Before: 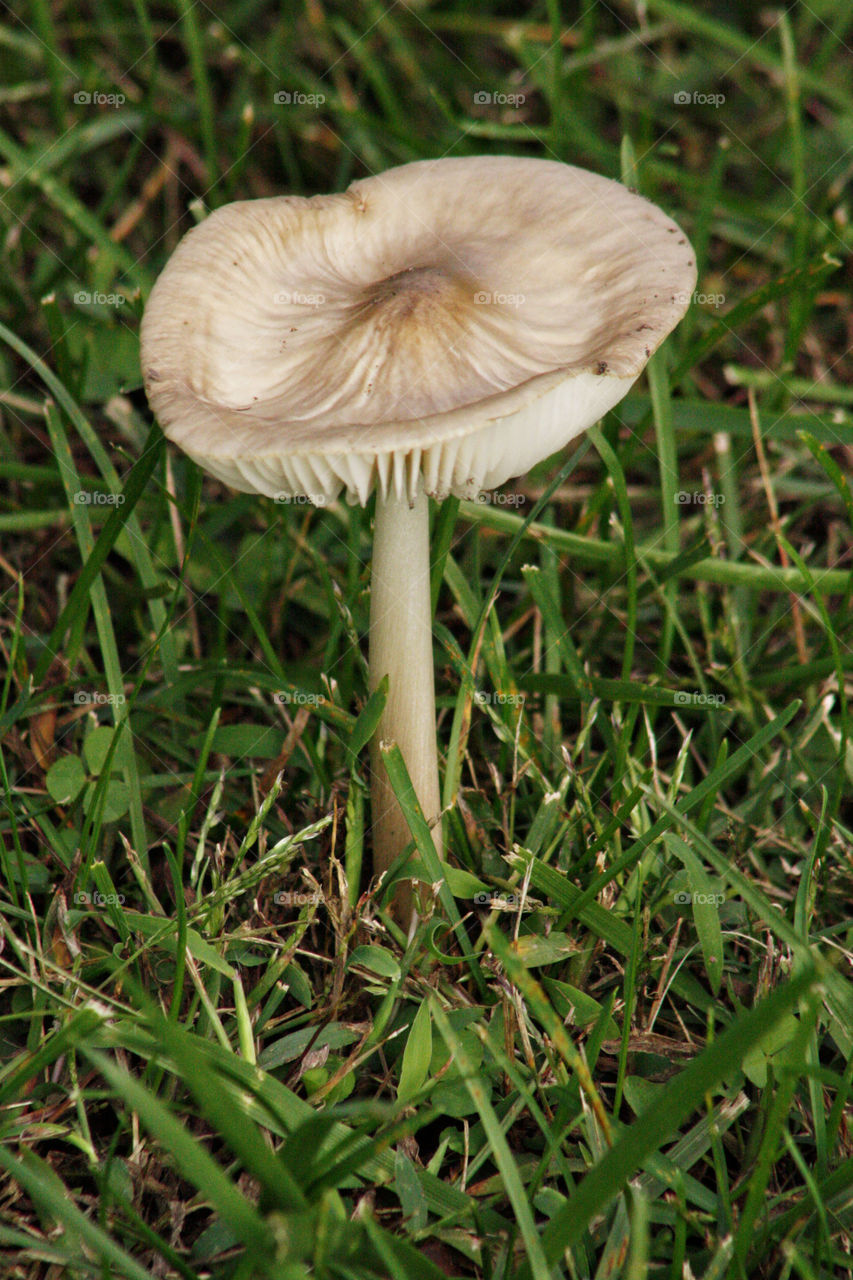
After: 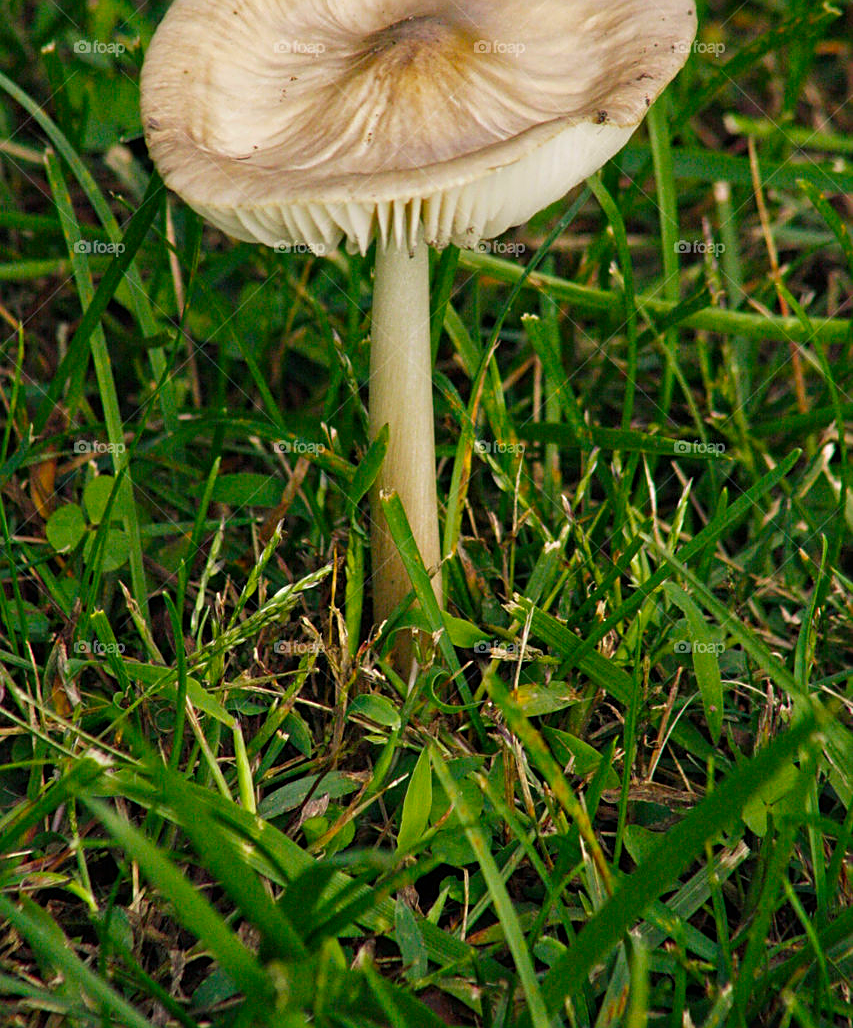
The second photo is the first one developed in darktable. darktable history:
crop and rotate: top 19.647%
color balance rgb: shadows lift › chroma 5.401%, shadows lift › hue 240.06°, power › hue 312.79°, perceptual saturation grading › global saturation 29.882%, global vibrance 20%
sharpen: on, module defaults
